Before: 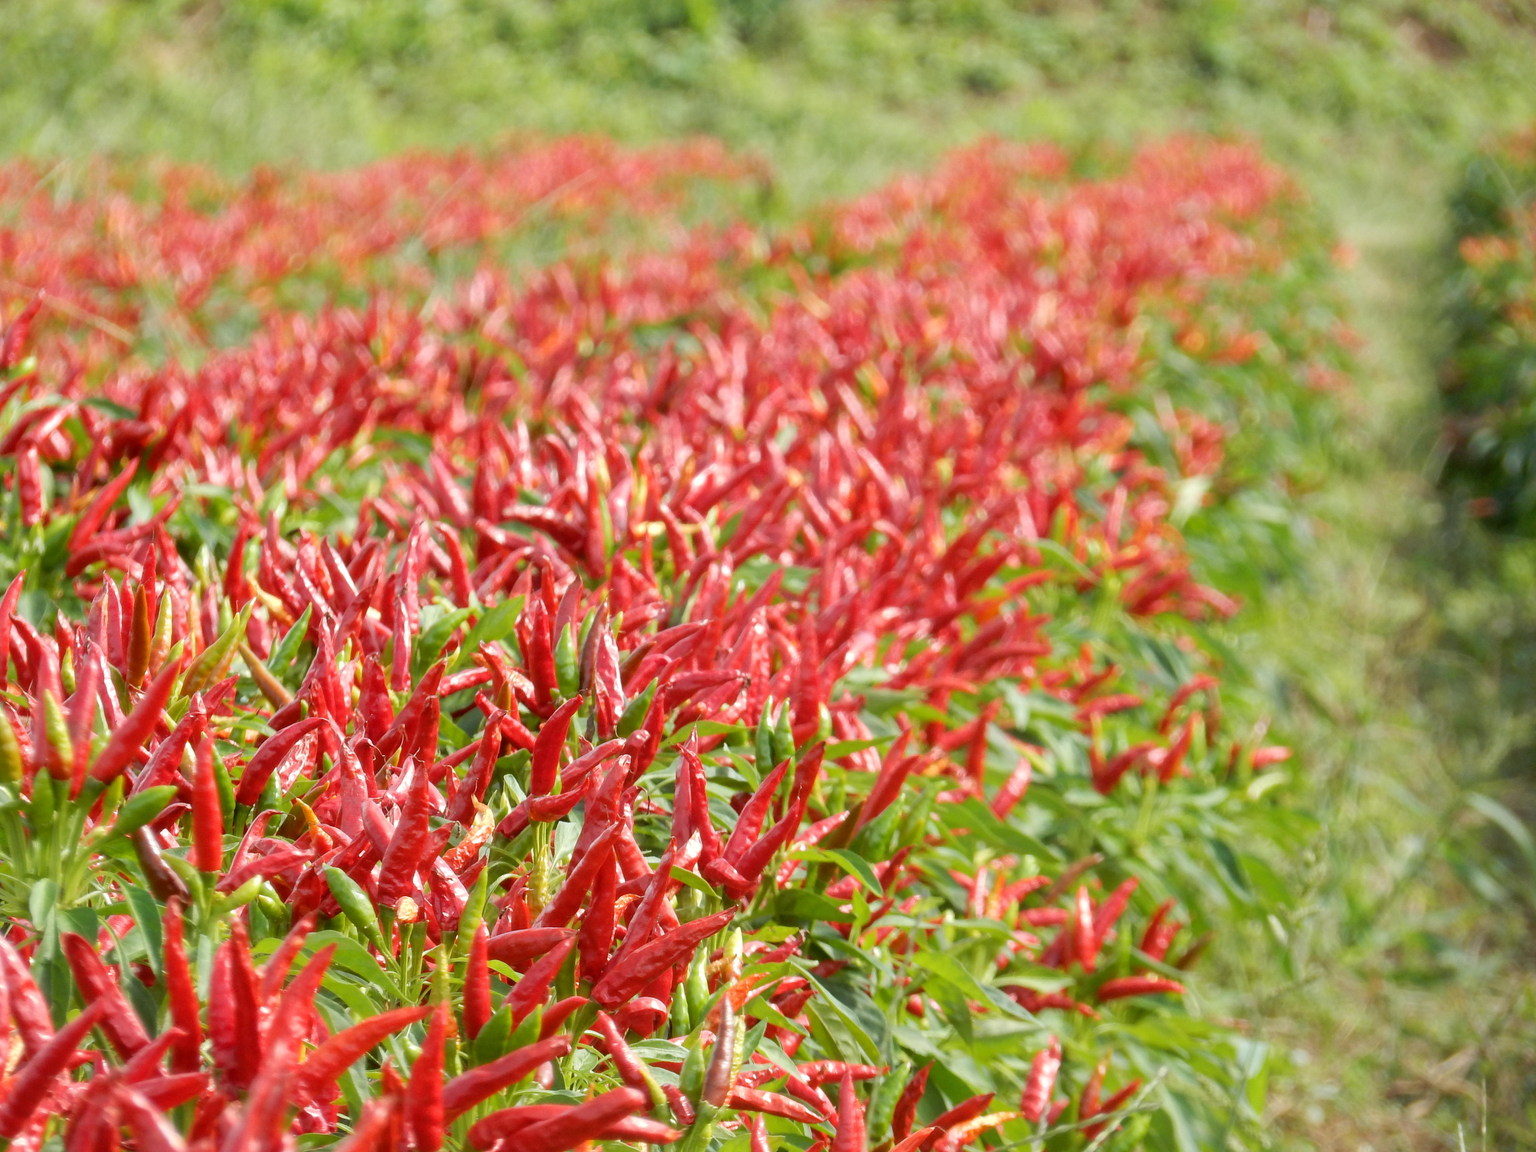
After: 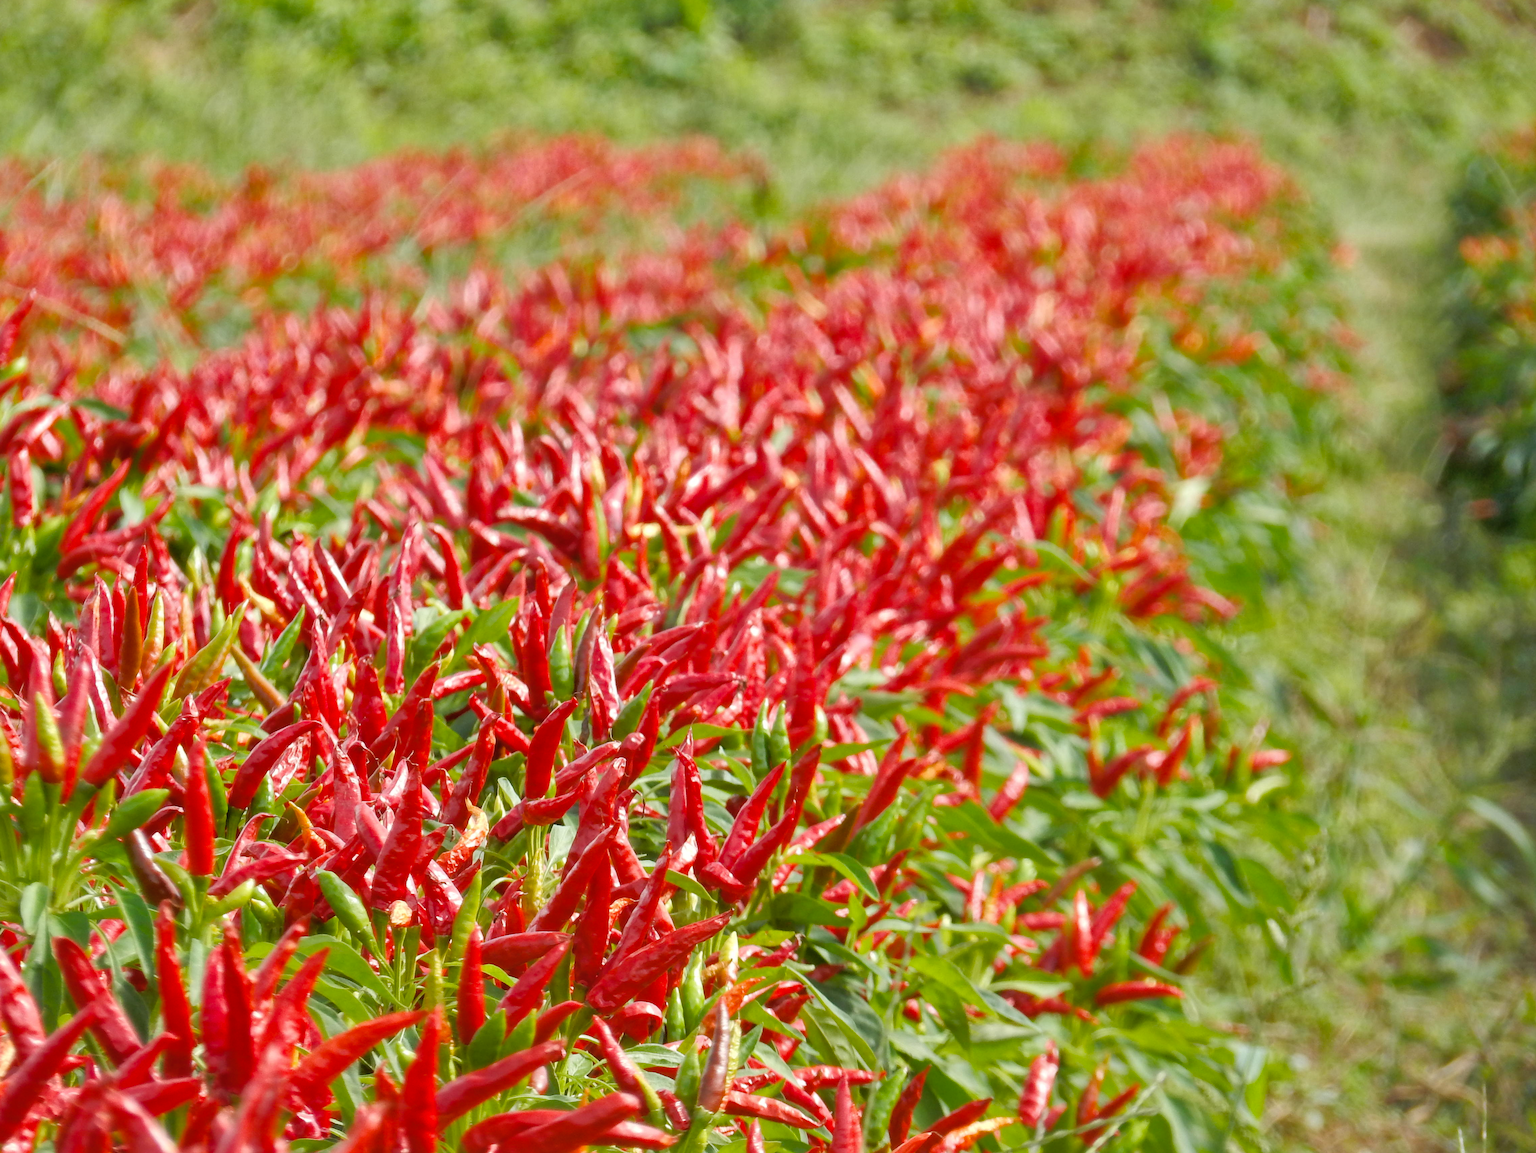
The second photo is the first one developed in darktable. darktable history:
shadows and highlights: shadows 60, soften with gaussian
color balance rgb: shadows fall-off 101%, linear chroma grading › mid-tones 7.63%, perceptual saturation grading › mid-tones 11.68%, mask middle-gray fulcrum 22.45%, global vibrance 10.11%, saturation formula JzAzBz (2021)
crop and rotate: left 0.614%, top 0.179%, bottom 0.309%
